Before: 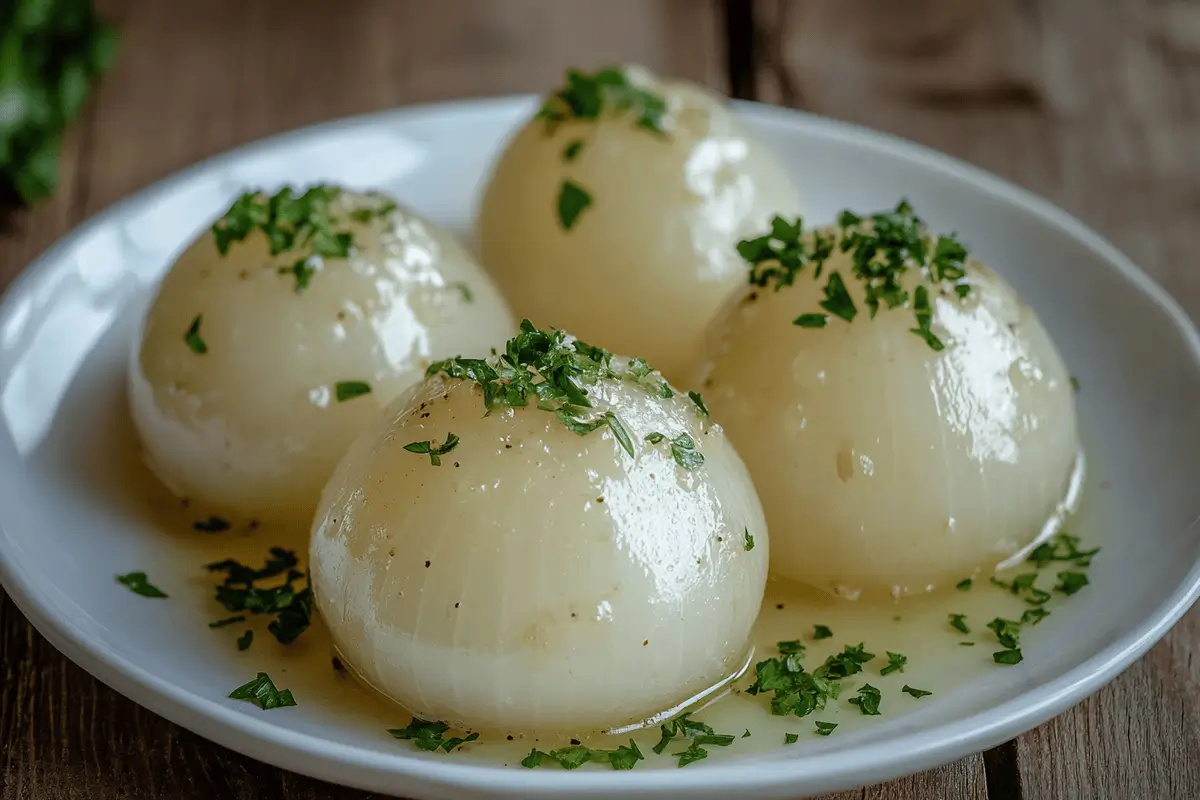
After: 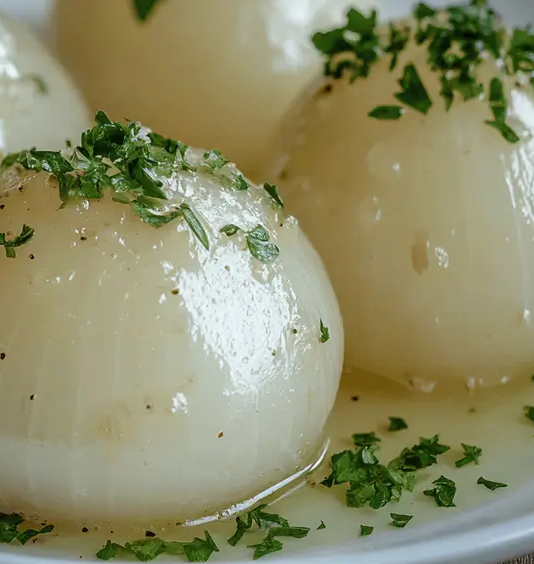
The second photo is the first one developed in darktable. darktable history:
crop: left 35.434%, top 26.075%, right 20.042%, bottom 3.393%
